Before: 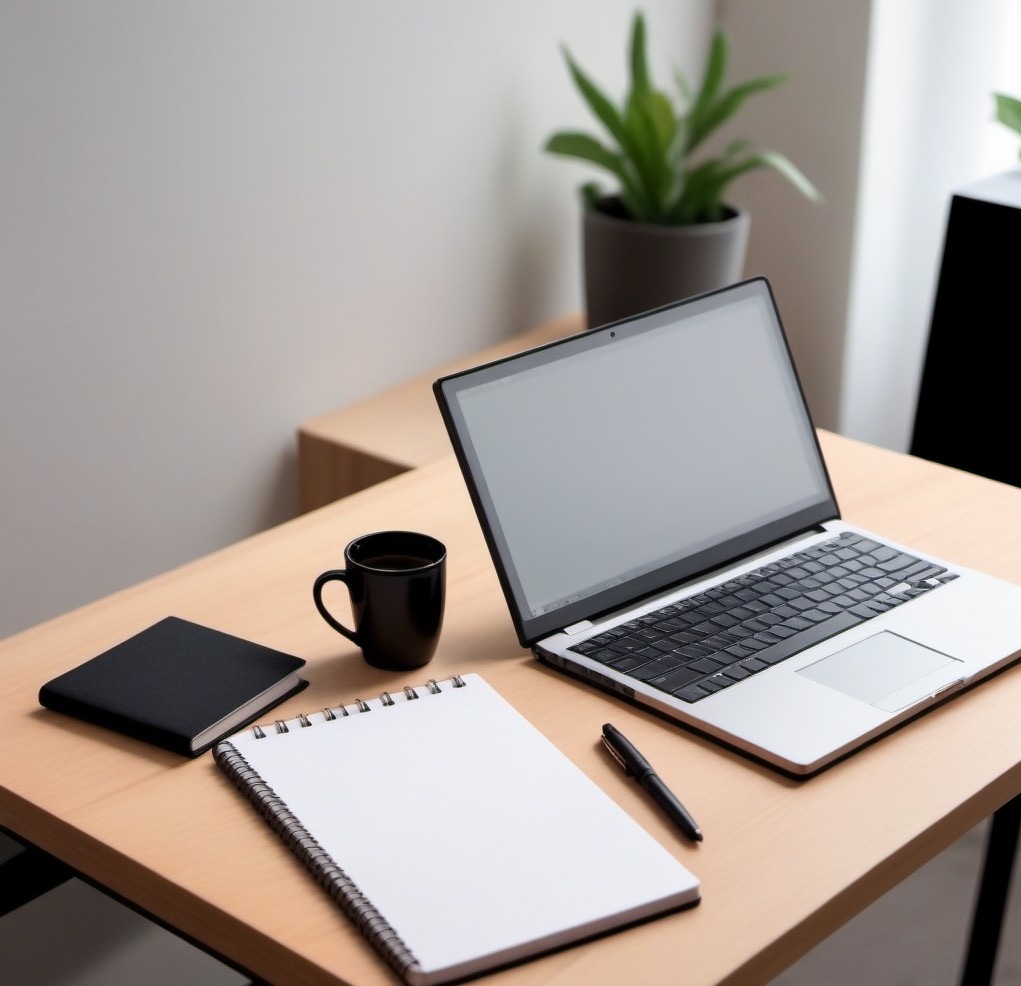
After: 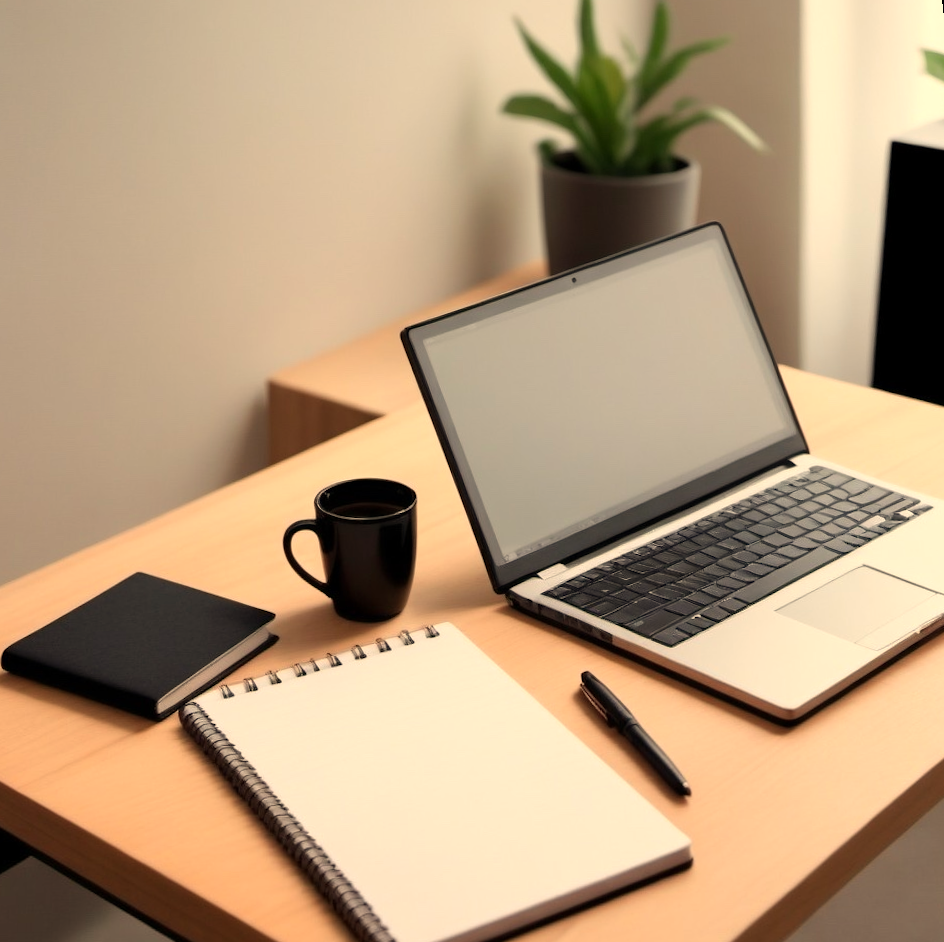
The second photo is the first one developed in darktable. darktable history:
rotate and perspective: rotation -1.68°, lens shift (vertical) -0.146, crop left 0.049, crop right 0.912, crop top 0.032, crop bottom 0.96
white balance: red 1.123, blue 0.83
